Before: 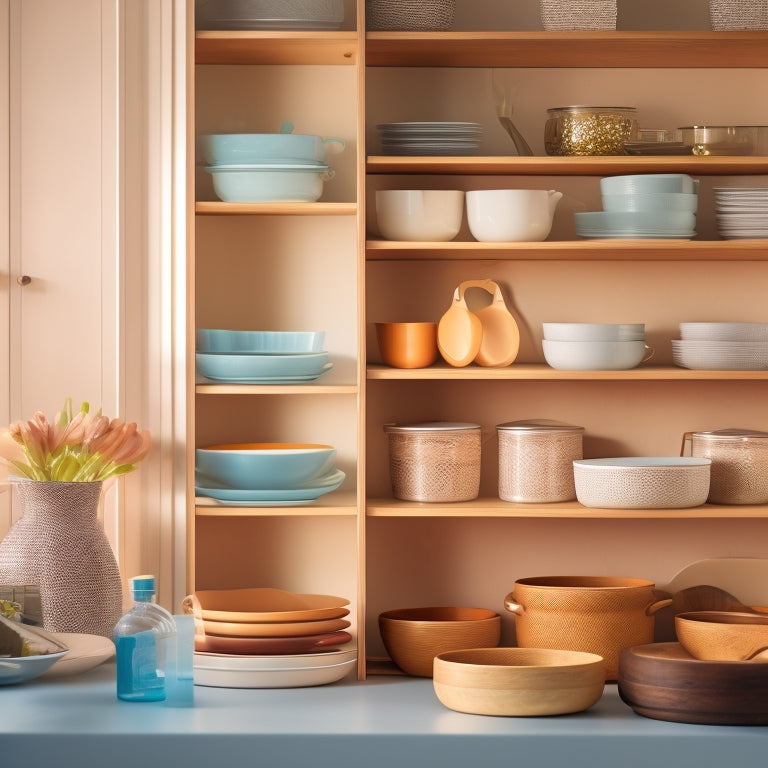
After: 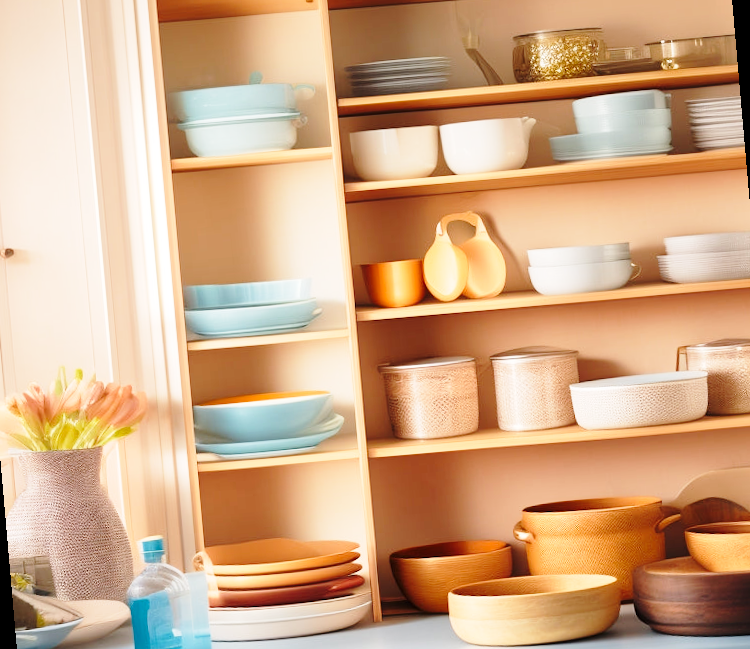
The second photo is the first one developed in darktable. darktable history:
rotate and perspective: rotation -5°, crop left 0.05, crop right 0.952, crop top 0.11, crop bottom 0.89
base curve: curves: ch0 [(0, 0) (0.028, 0.03) (0.121, 0.232) (0.46, 0.748) (0.859, 0.968) (1, 1)], preserve colors none
